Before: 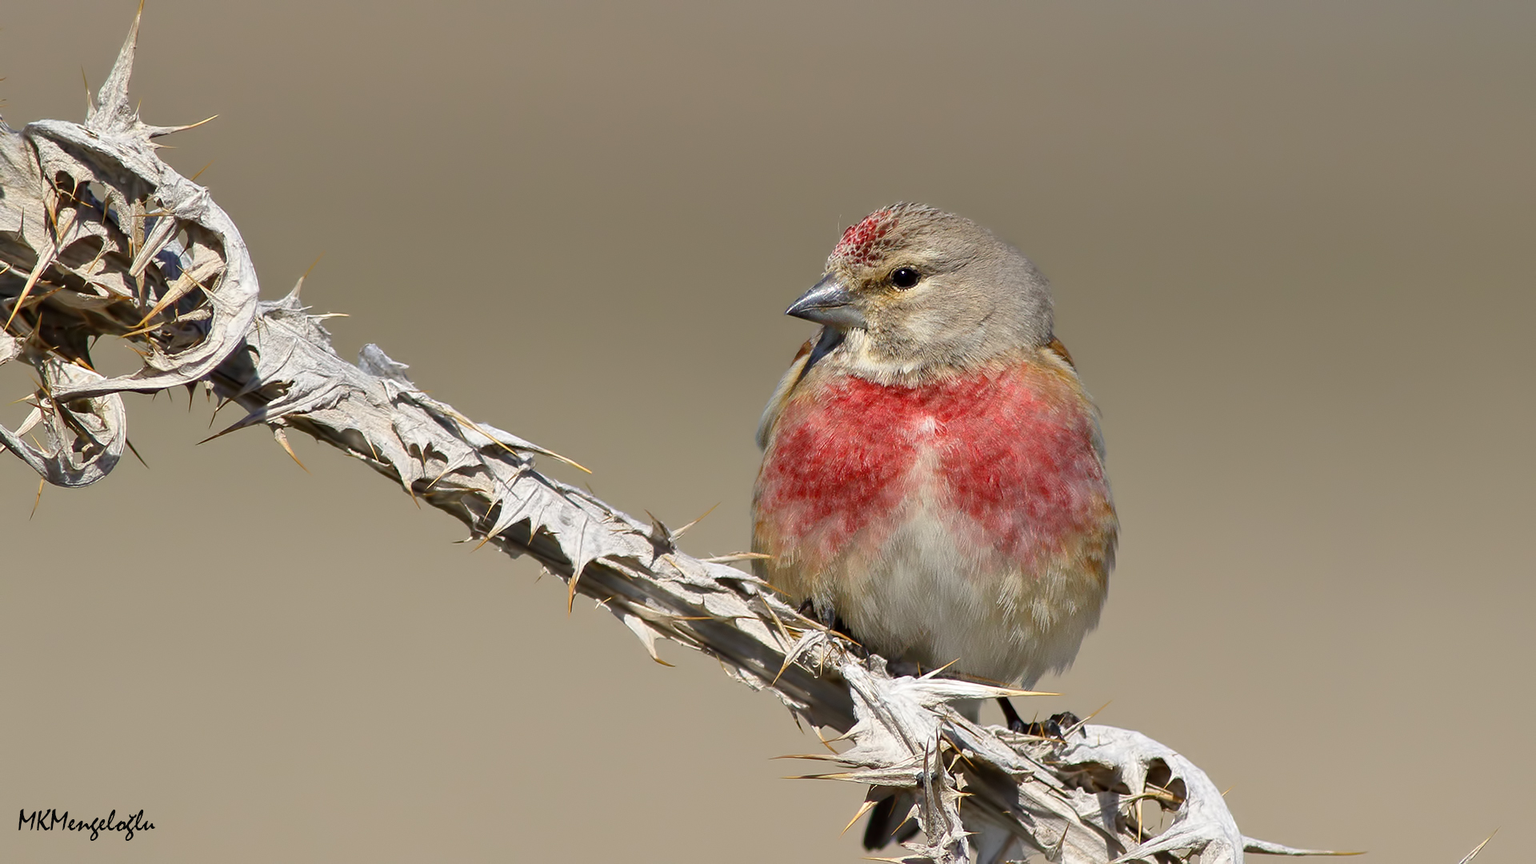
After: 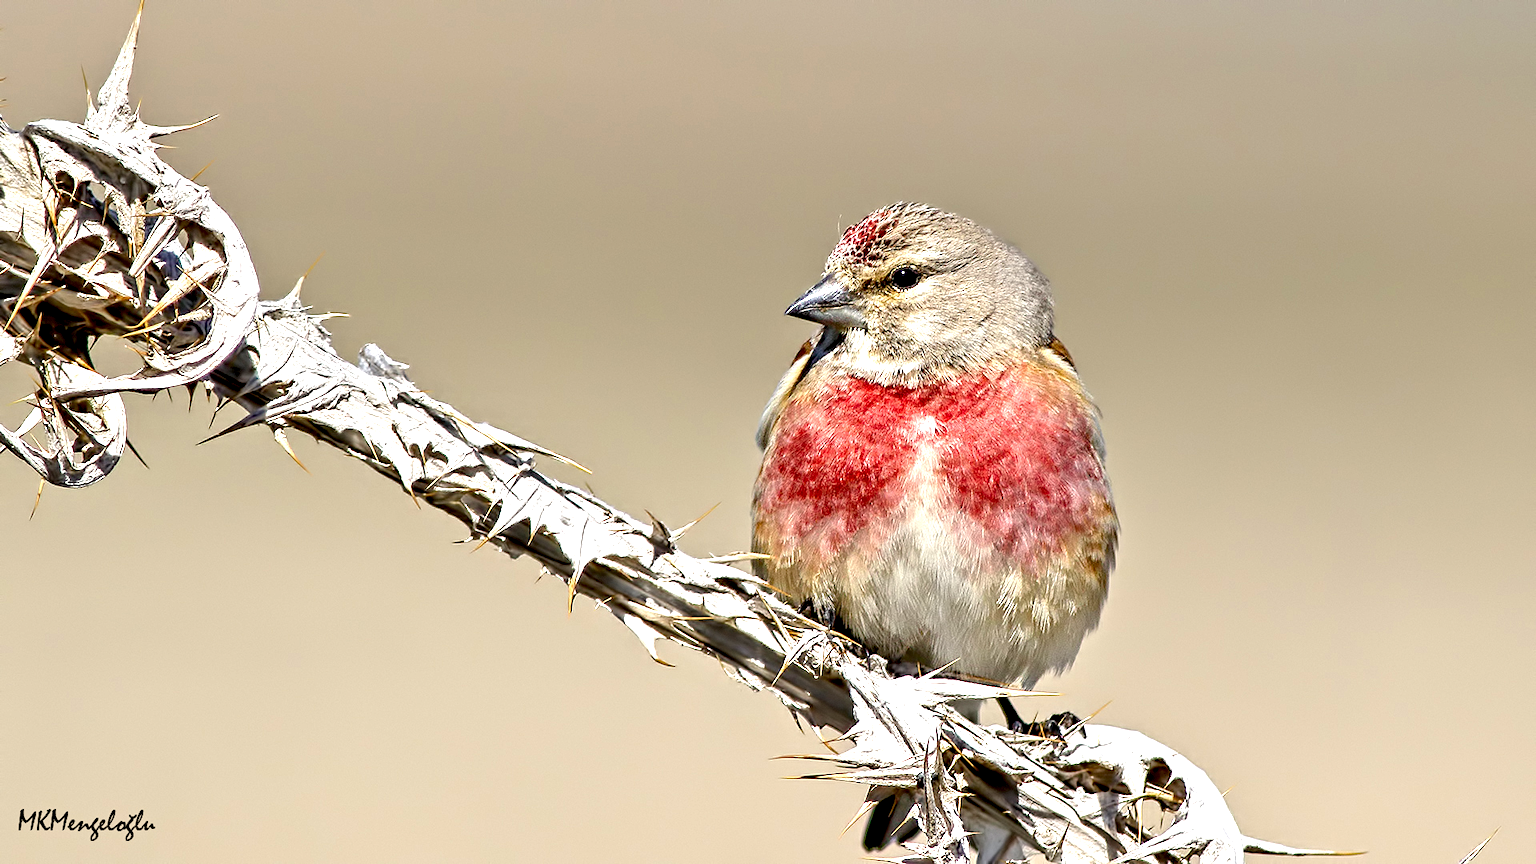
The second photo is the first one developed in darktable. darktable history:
contrast equalizer: octaves 7, y [[0.5, 0.542, 0.583, 0.625, 0.667, 0.708], [0.5 ×6], [0.5 ×6], [0 ×6], [0 ×6]]
exposure: black level correction 0.01, exposure 1 EV, compensate highlight preservation false
